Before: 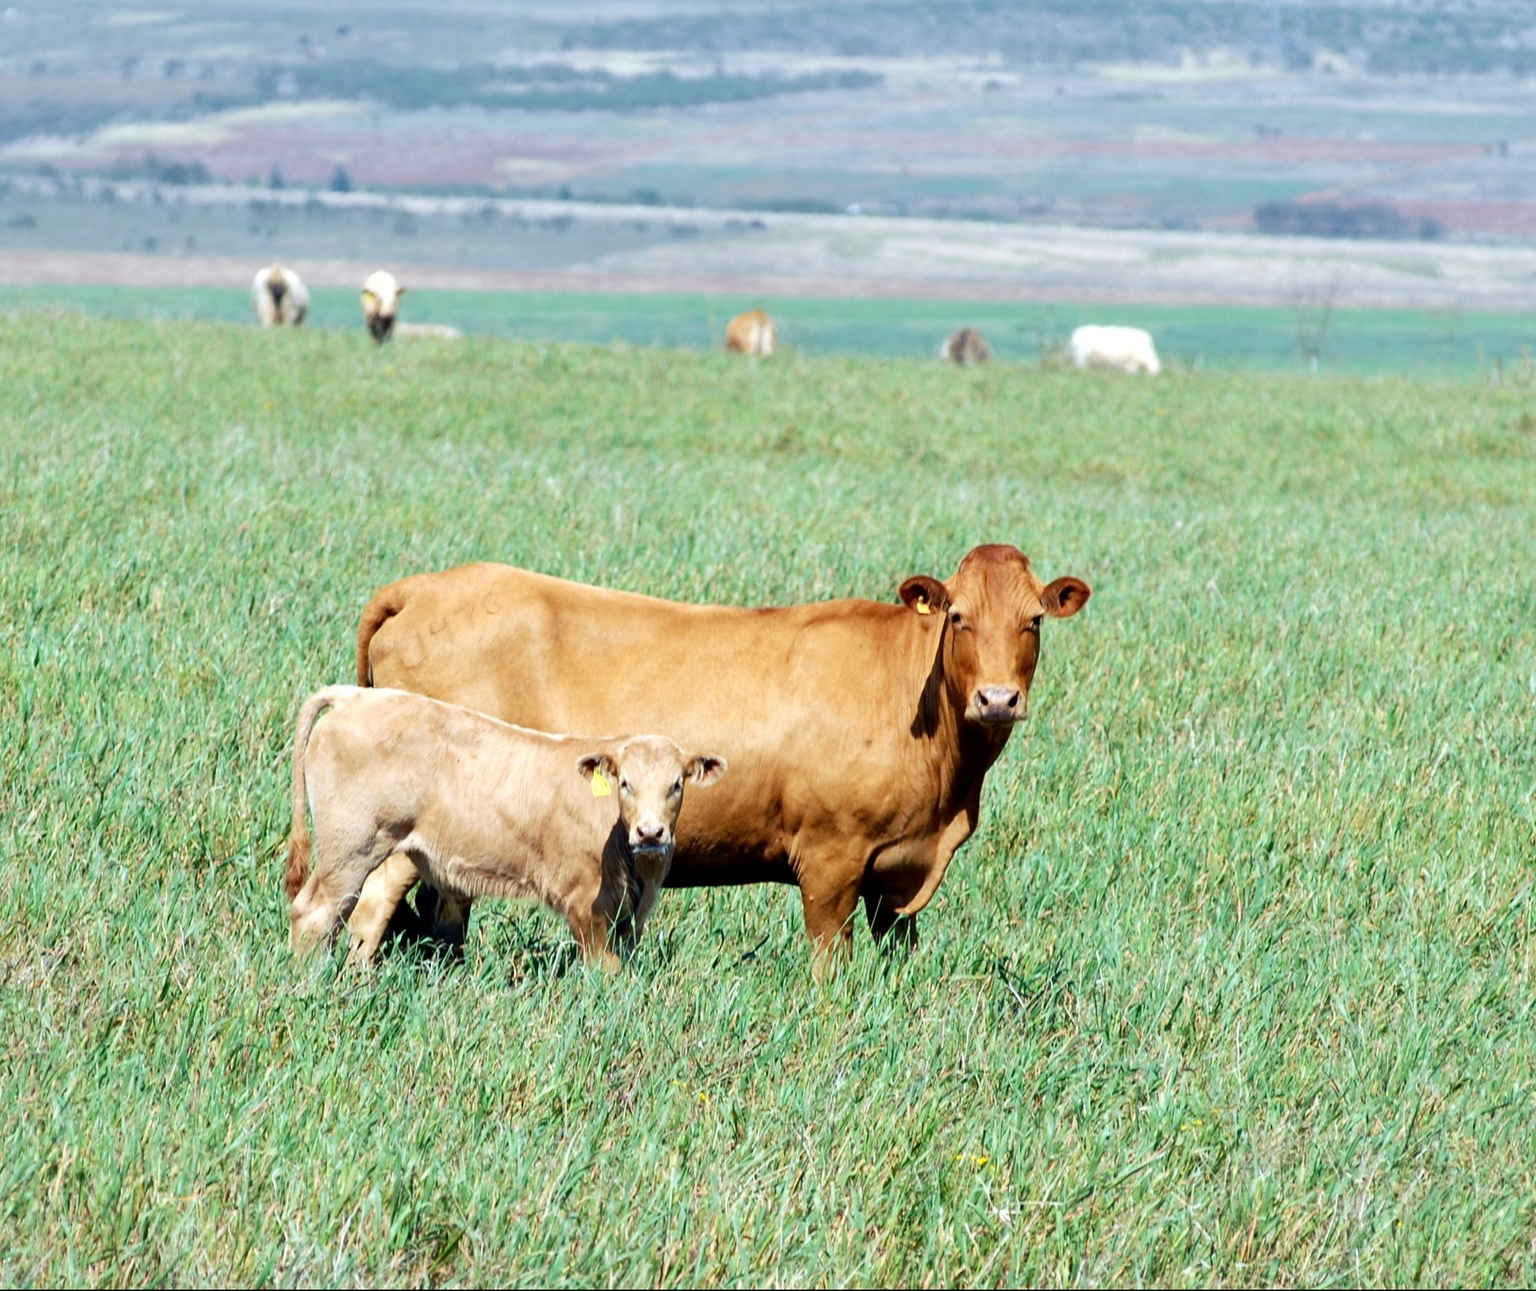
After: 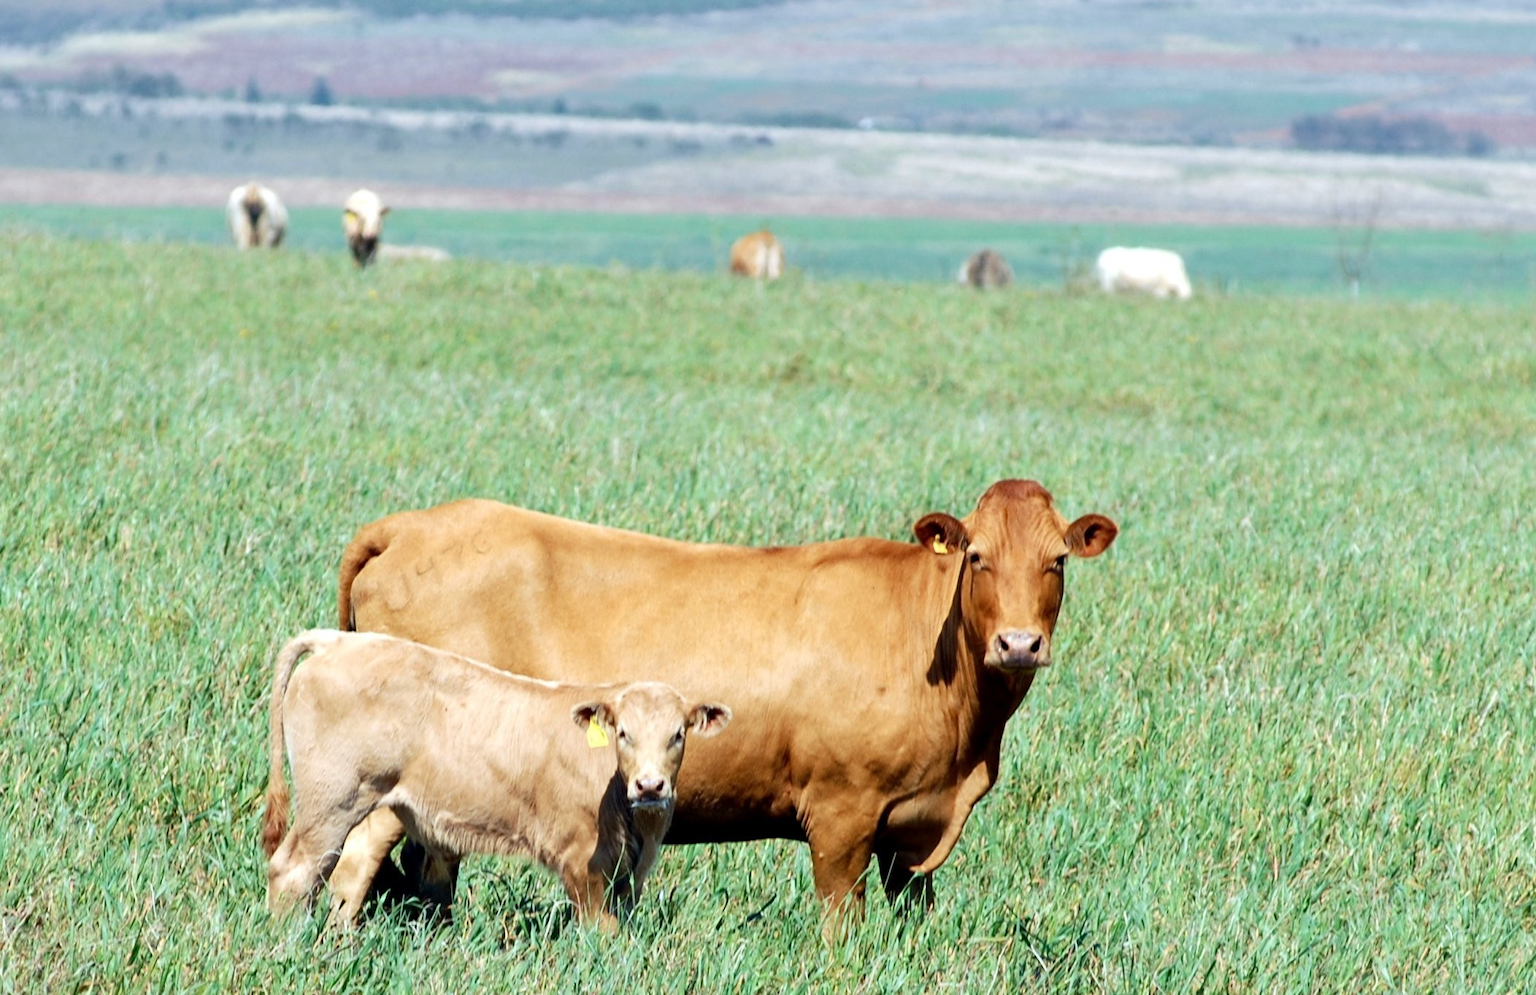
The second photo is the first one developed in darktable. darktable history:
crop: left 2.55%, top 7.217%, right 3.281%, bottom 20.194%
